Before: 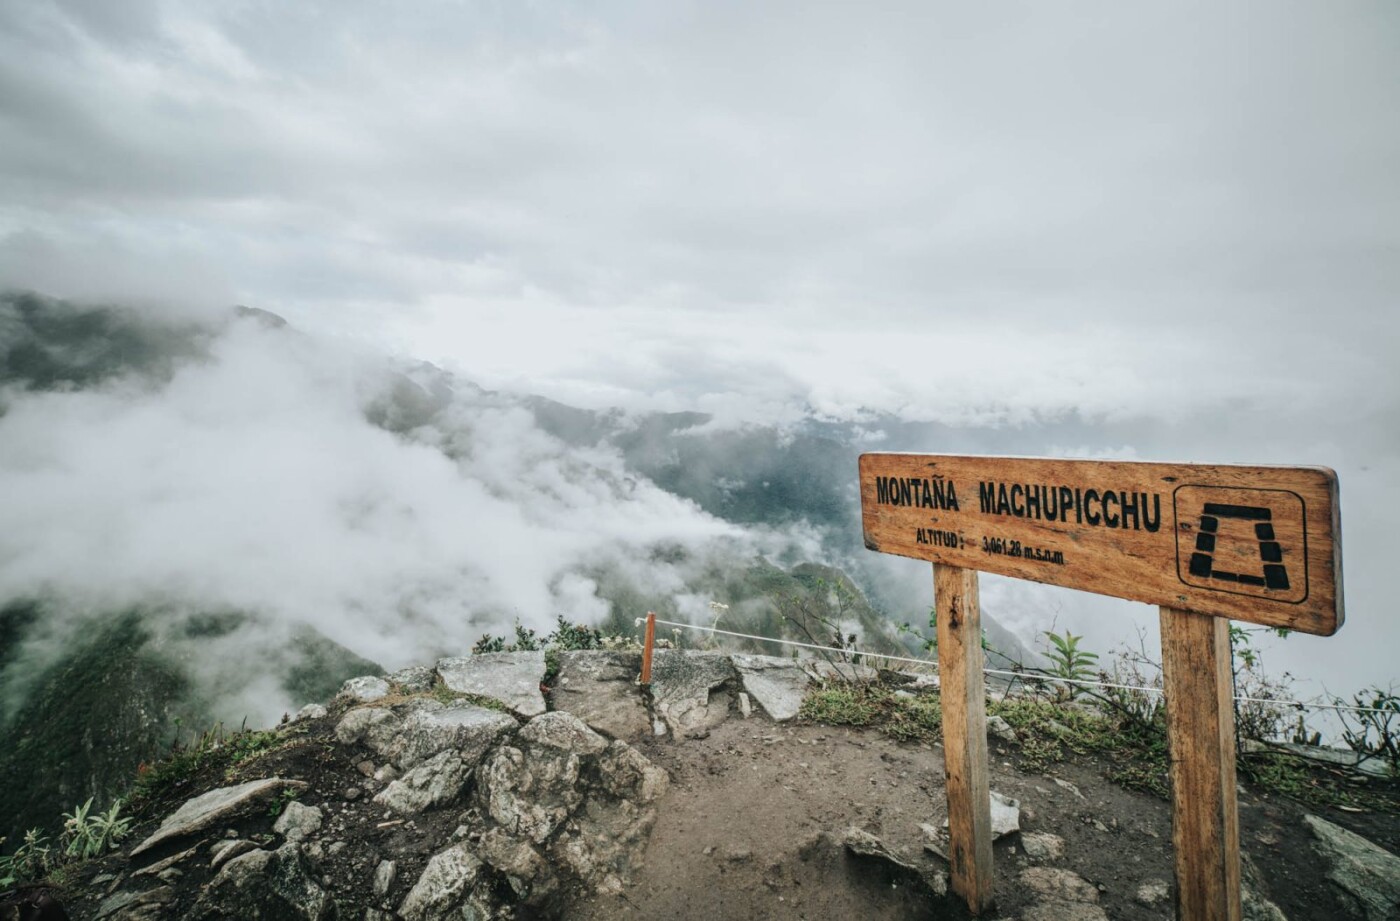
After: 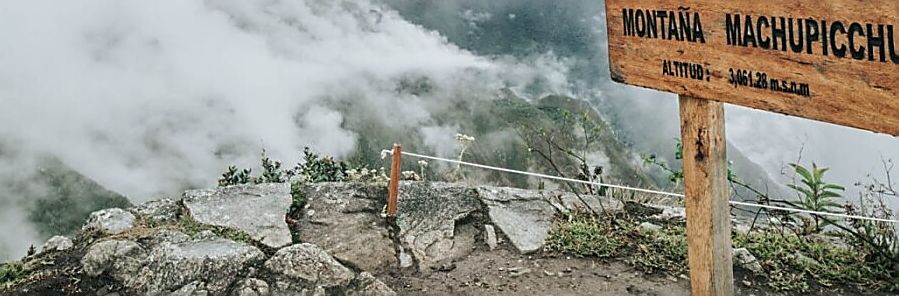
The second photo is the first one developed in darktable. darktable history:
sharpen: radius 1.357, amount 1.241, threshold 0.723
crop: left 18.183%, top 50.868%, right 17.59%, bottom 16.922%
